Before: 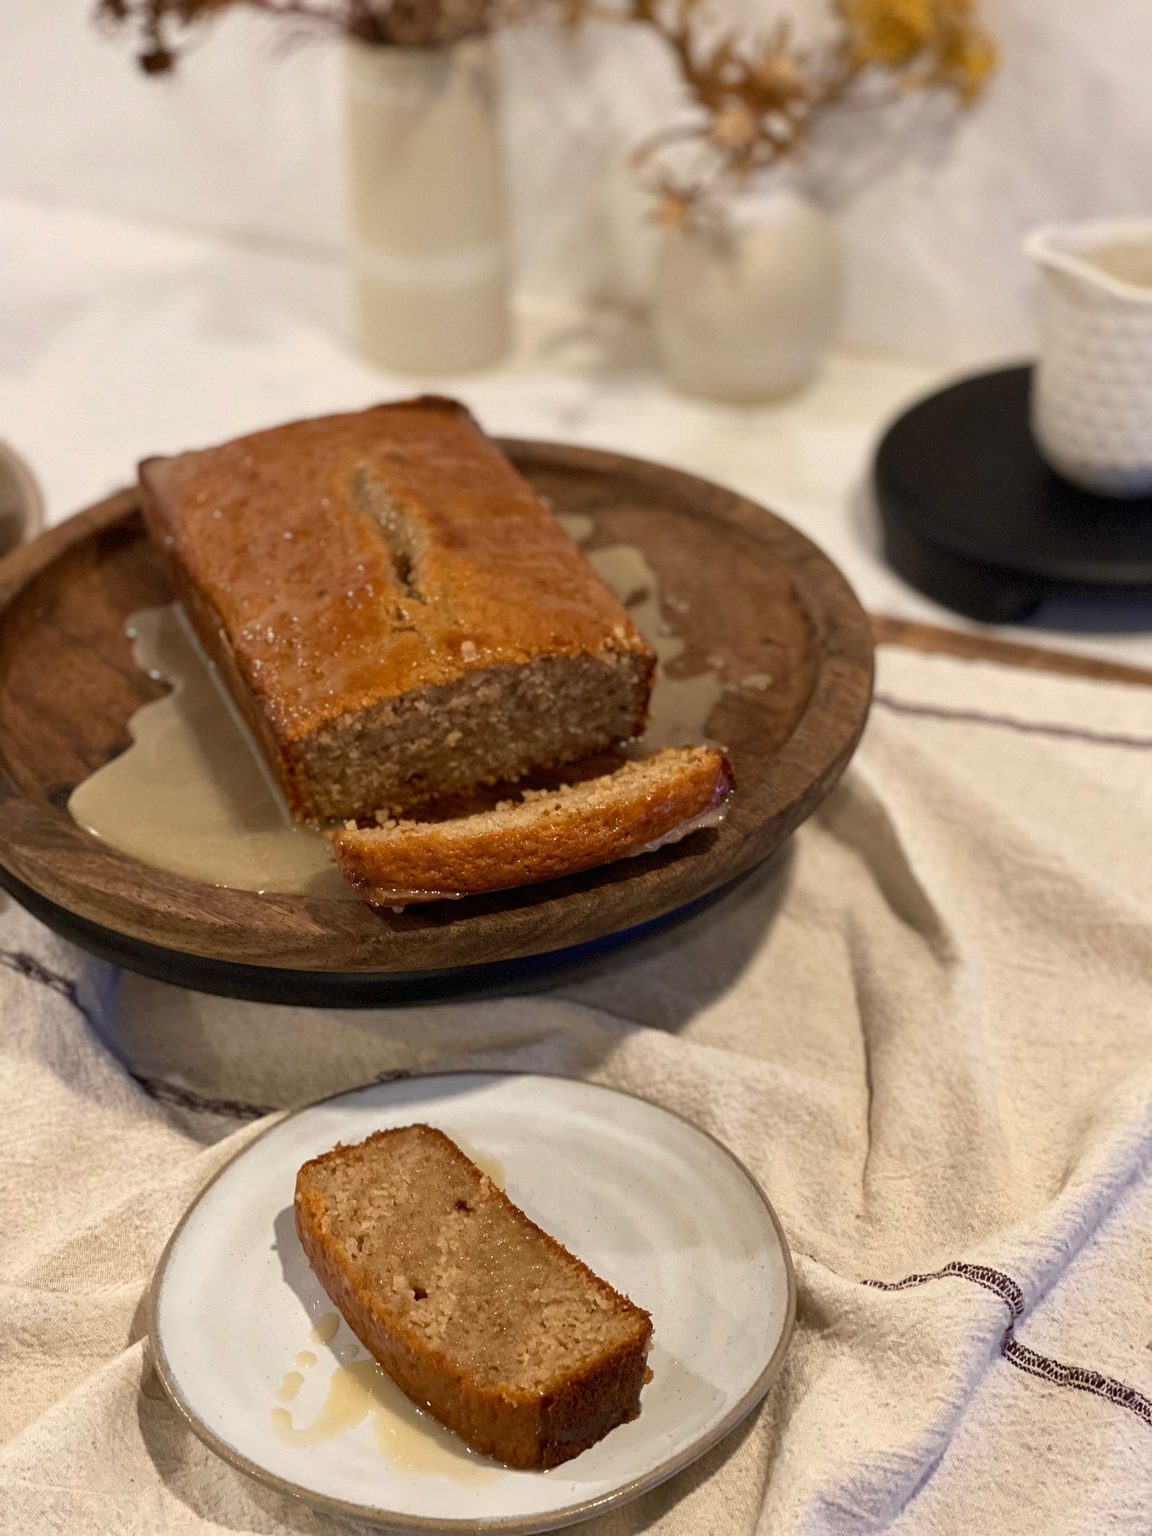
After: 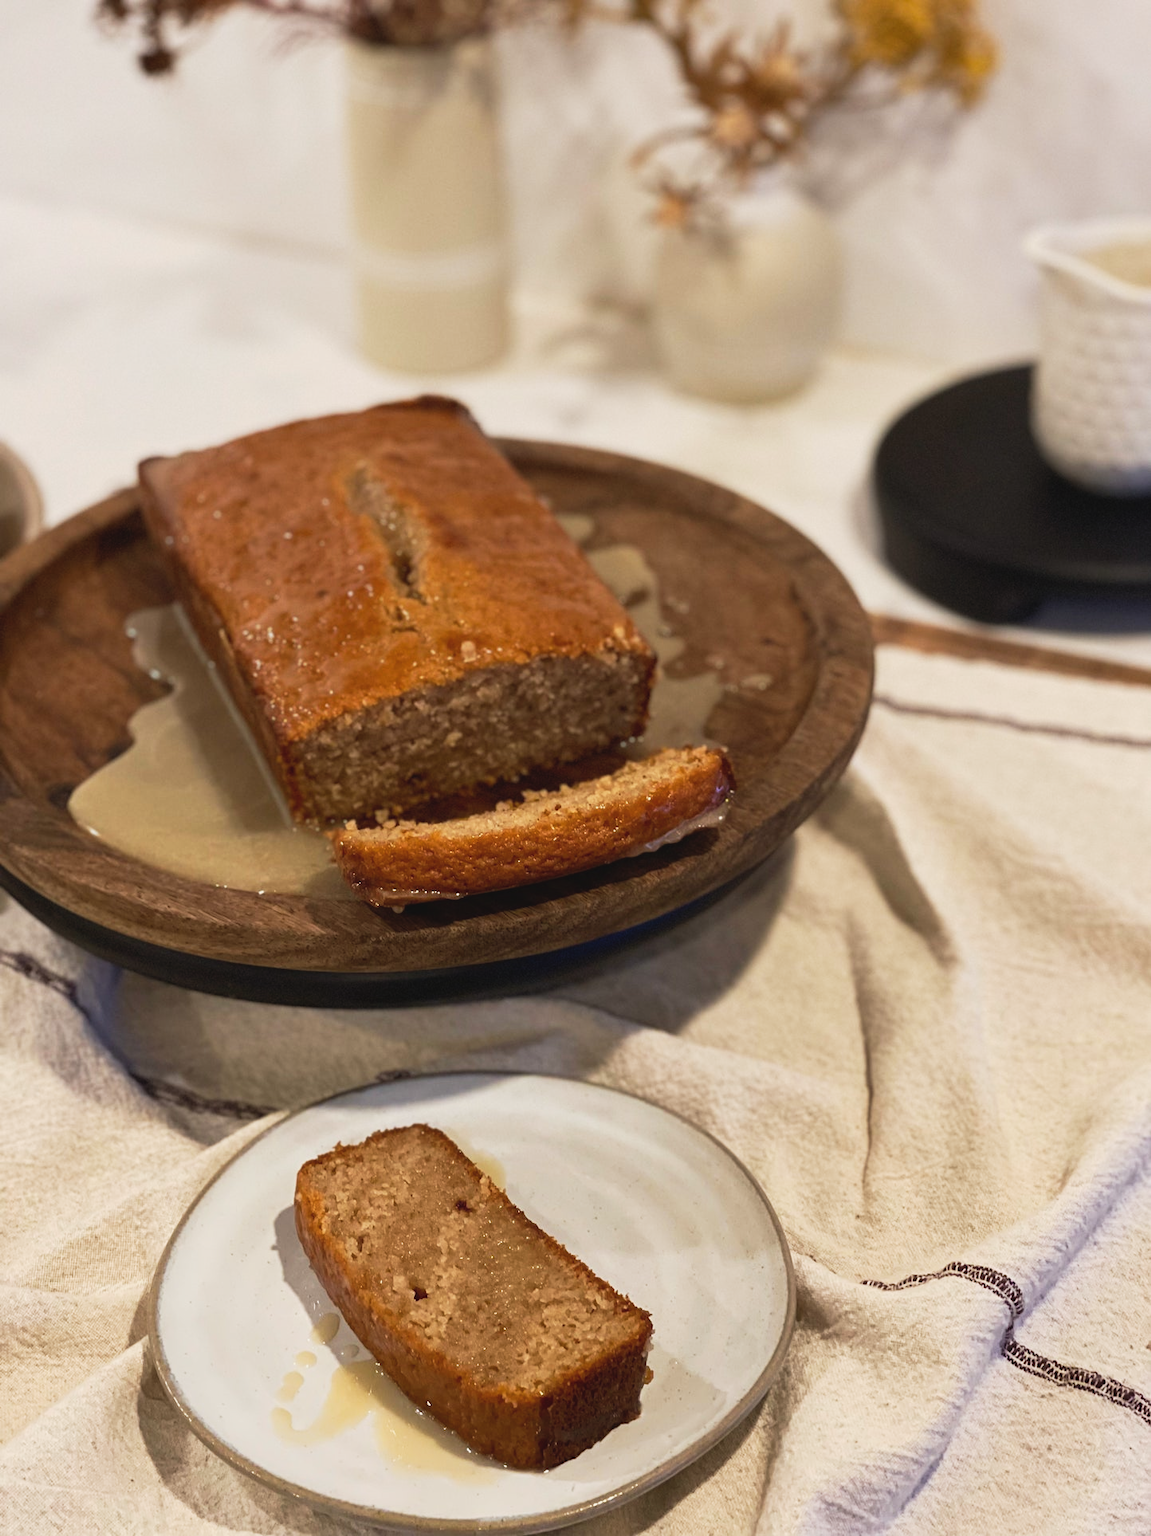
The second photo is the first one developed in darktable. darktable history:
tone curve: curves: ch0 [(0, 0.045) (0.155, 0.169) (0.46, 0.466) (0.751, 0.788) (1, 0.961)]; ch1 [(0, 0) (0.43, 0.408) (0.472, 0.469) (0.505, 0.503) (0.553, 0.563) (0.592, 0.581) (0.631, 0.625) (1, 1)]; ch2 [(0, 0) (0.505, 0.495) (0.55, 0.557) (0.583, 0.573) (1, 1)], preserve colors none
